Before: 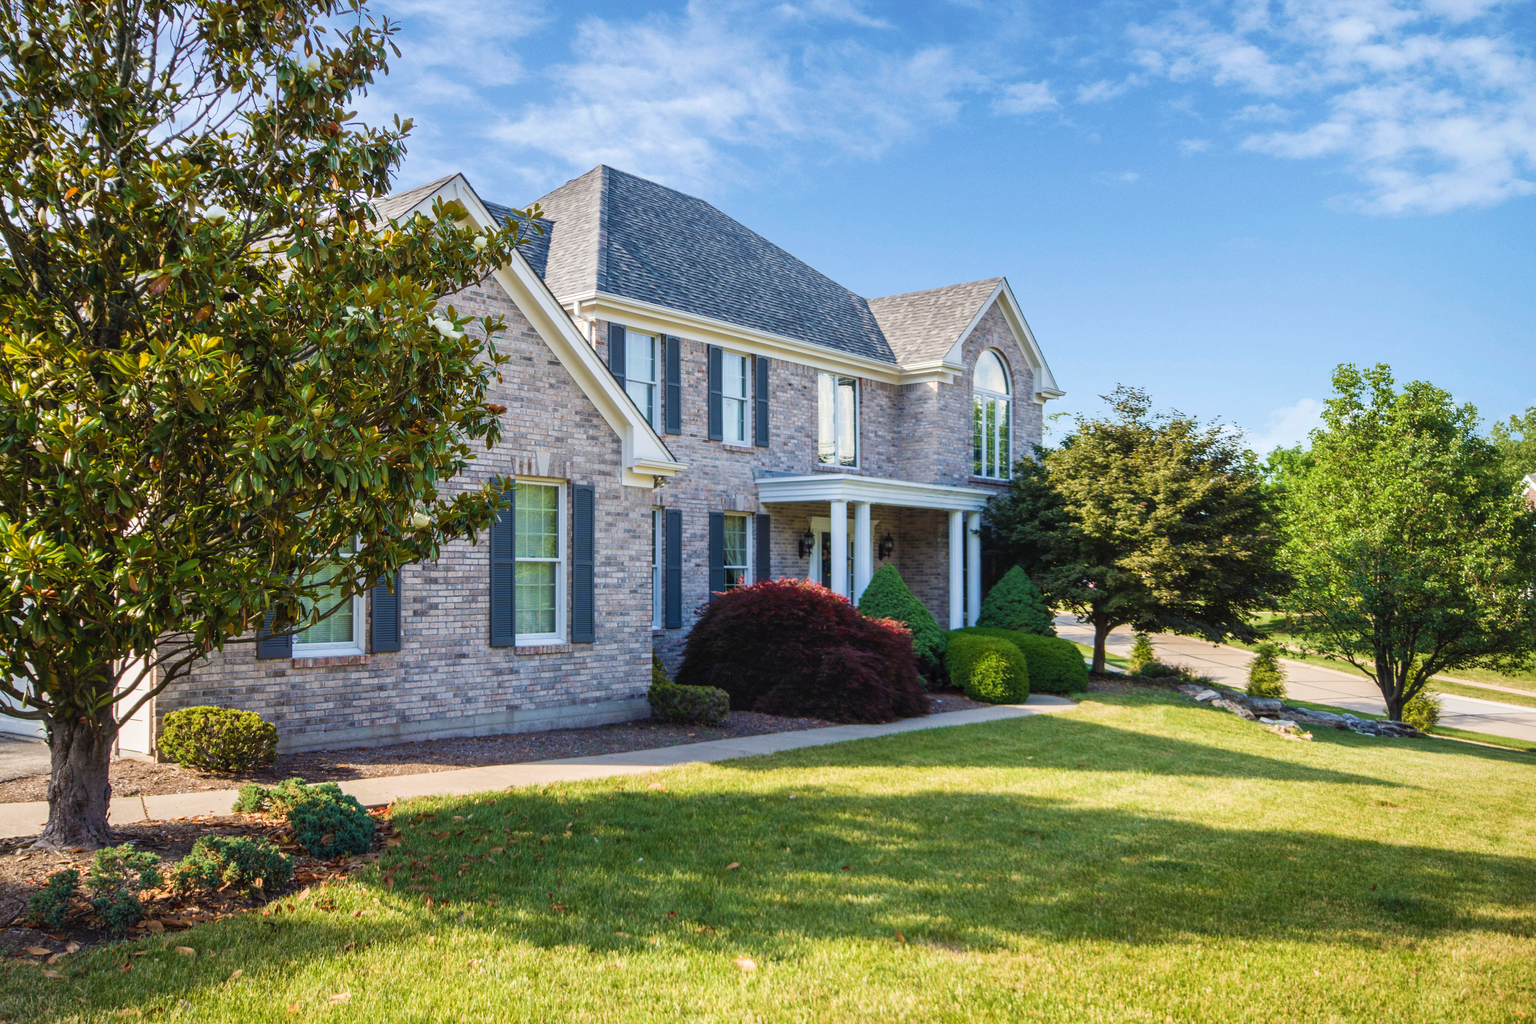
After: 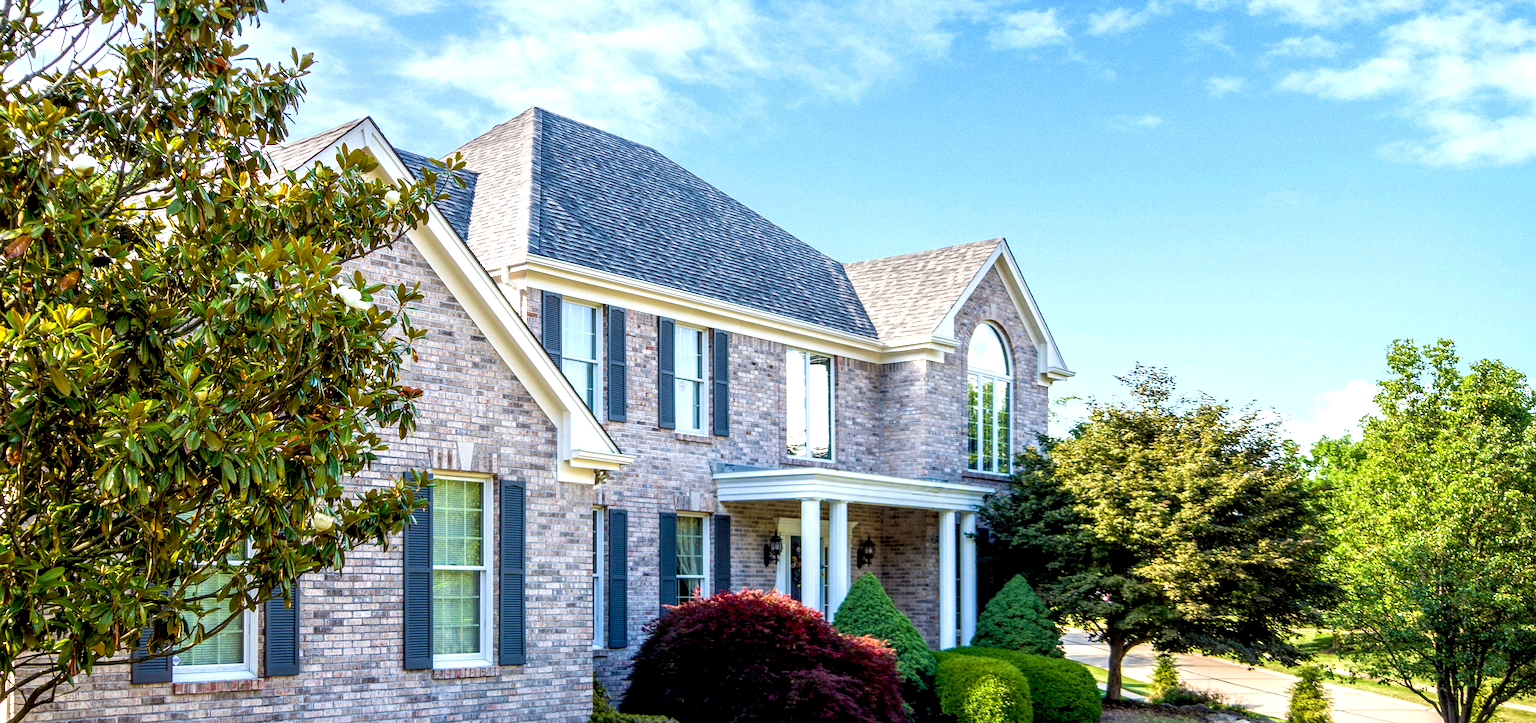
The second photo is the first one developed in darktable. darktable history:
exposure: black level correction 0.012, exposure 0.703 EV, compensate highlight preservation false
crop and rotate: left 9.427%, top 7.185%, right 4.904%, bottom 32.272%
sharpen: on, module defaults
local contrast: on, module defaults
